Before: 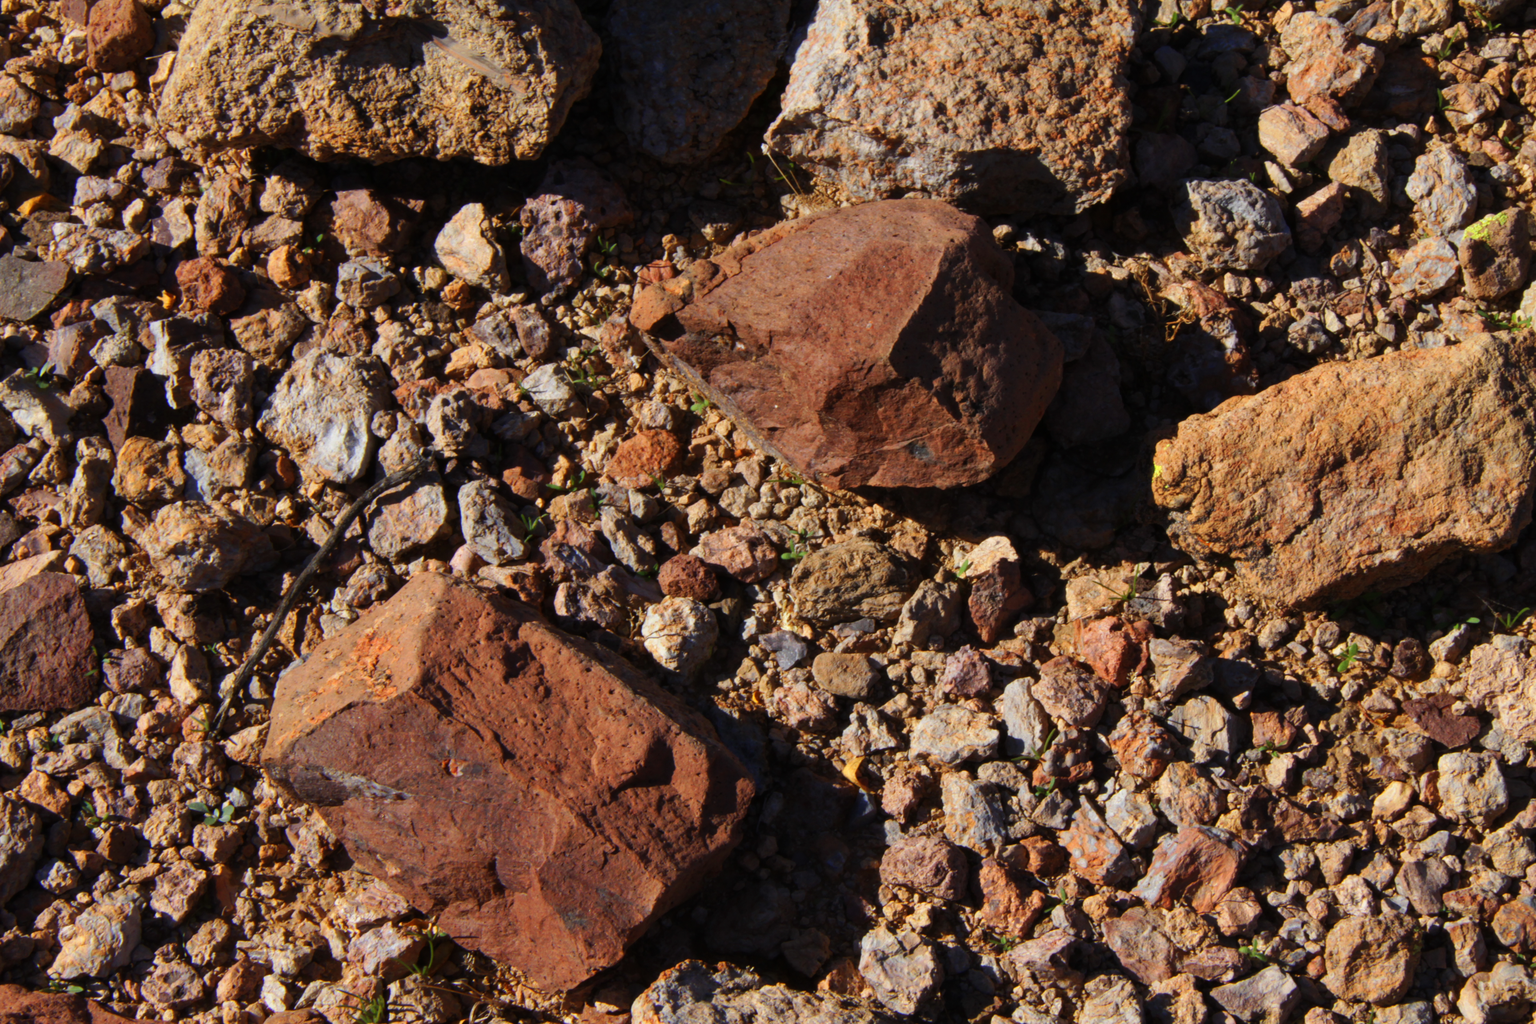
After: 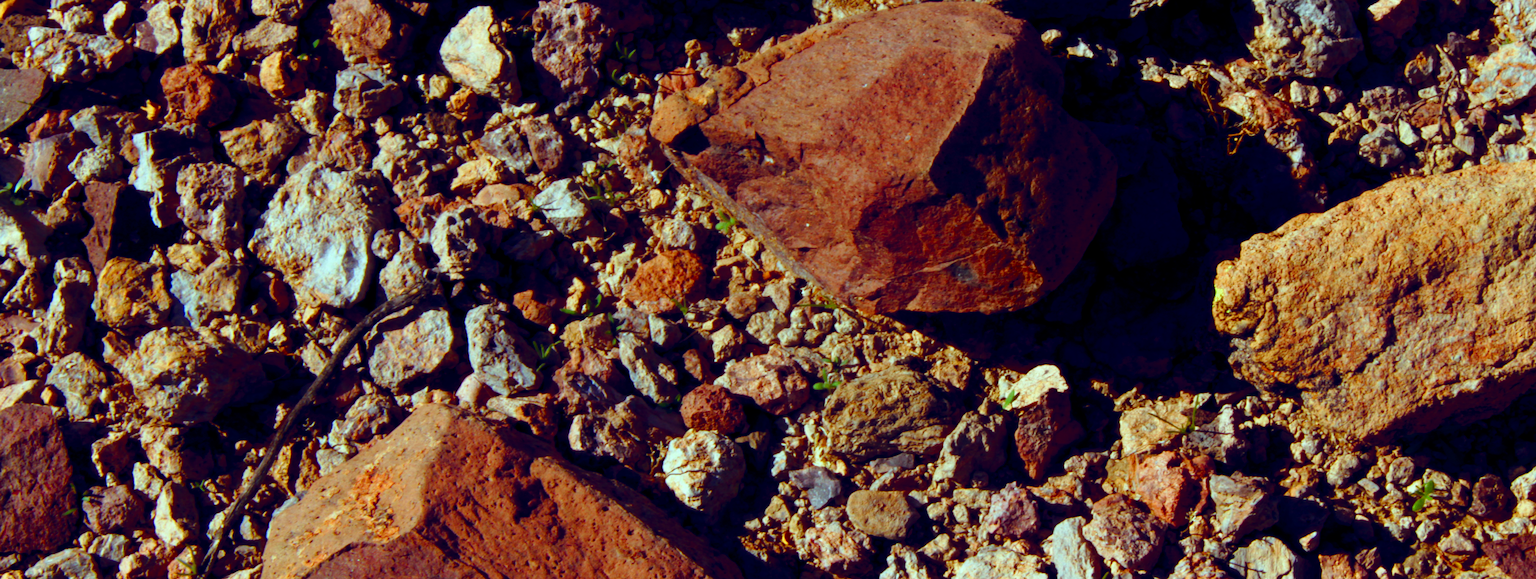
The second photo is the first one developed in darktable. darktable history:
contrast brightness saturation: saturation -0.056
shadows and highlights: shadows -61.8, white point adjustment -5.35, highlights 60.89
crop: left 1.764%, top 19.33%, right 5.406%, bottom 28.097%
color balance rgb: power › chroma 1.546%, power › hue 27.78°, highlights gain › chroma 5.445%, highlights gain › hue 197.86°, global offset › chroma 0.254%, global offset › hue 257.1°, perceptual saturation grading › global saturation 20%, perceptual saturation grading › highlights -14.06%, perceptual saturation grading › shadows 49.349%, global vibrance 20%
